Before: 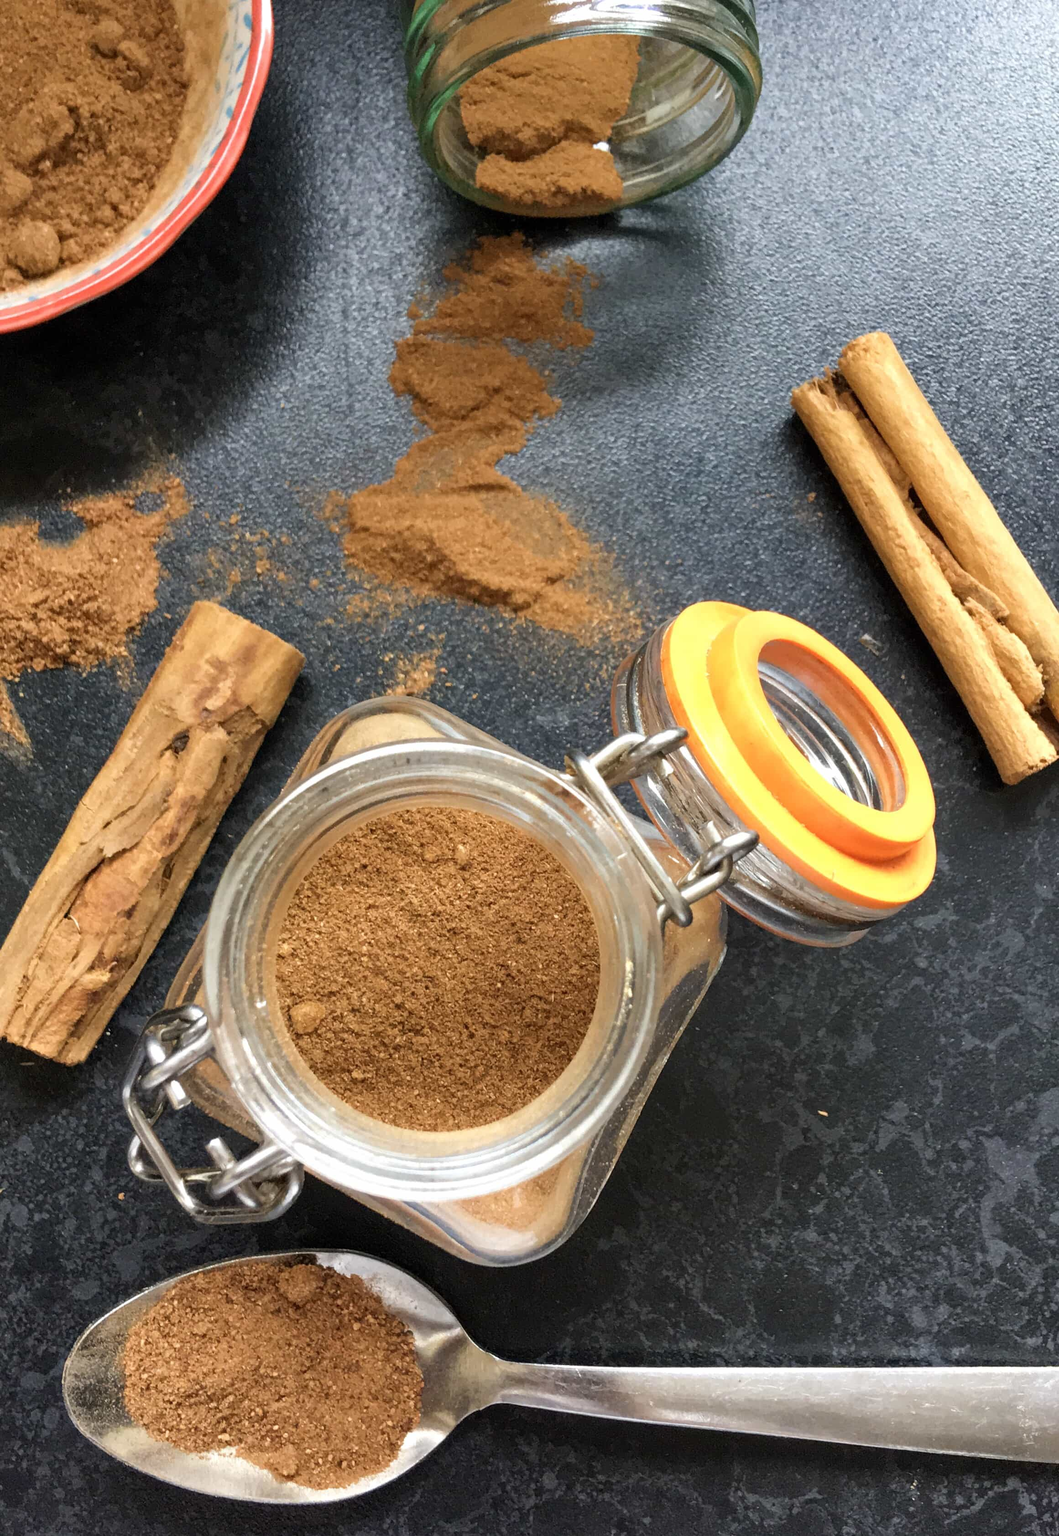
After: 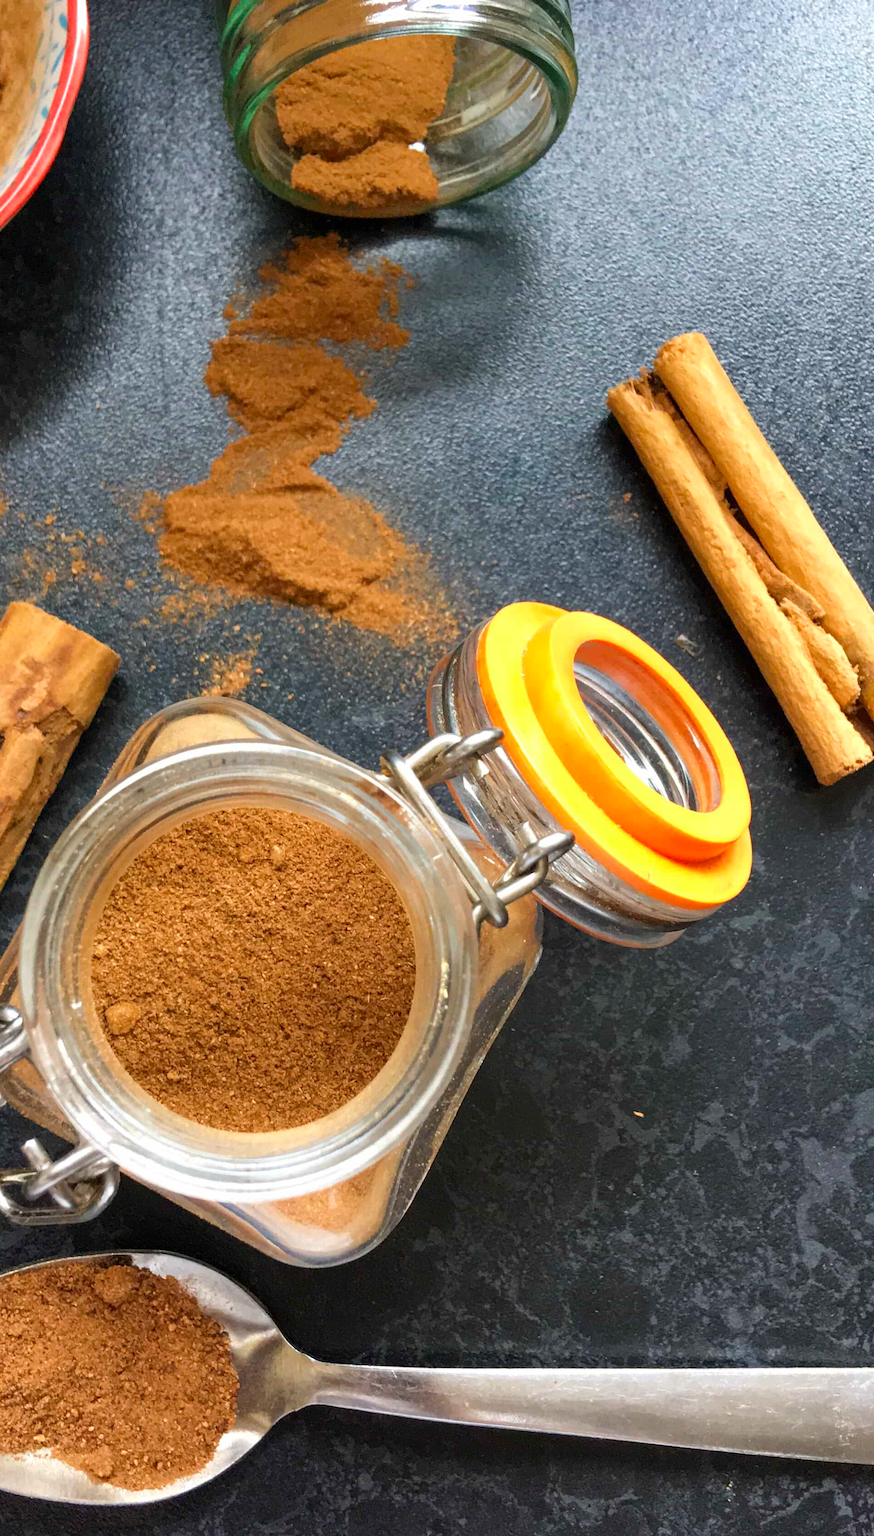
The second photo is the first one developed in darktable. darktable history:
color correction: highlights b* -0.02, saturation 1.14
crop: left 17.482%, bottom 0.046%
